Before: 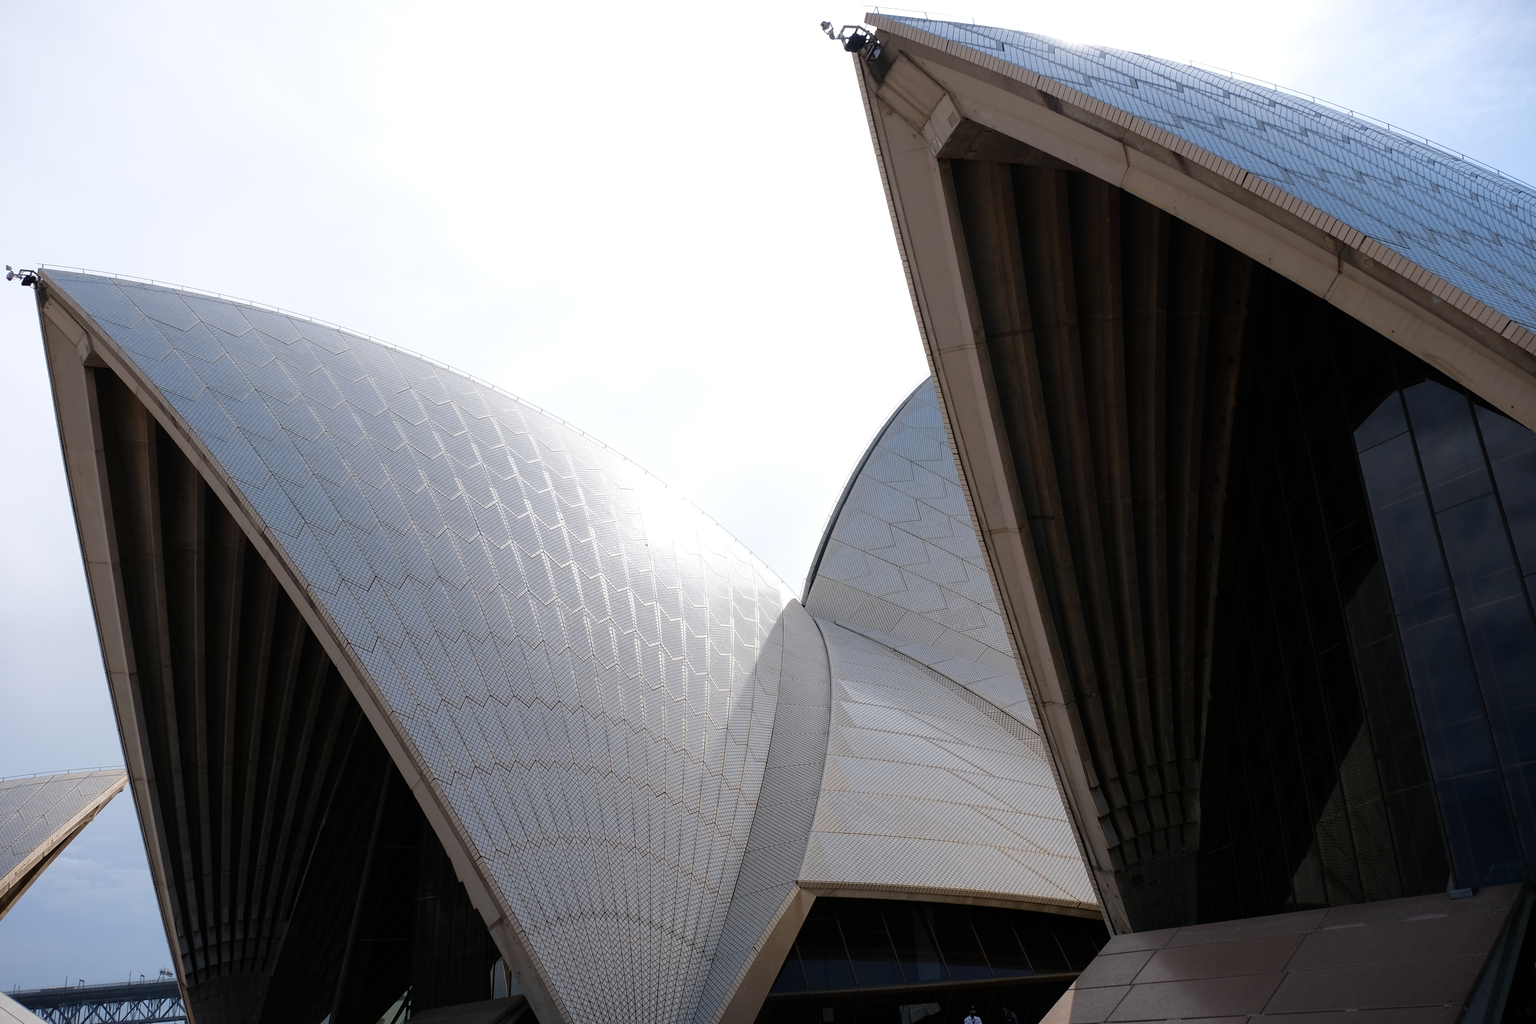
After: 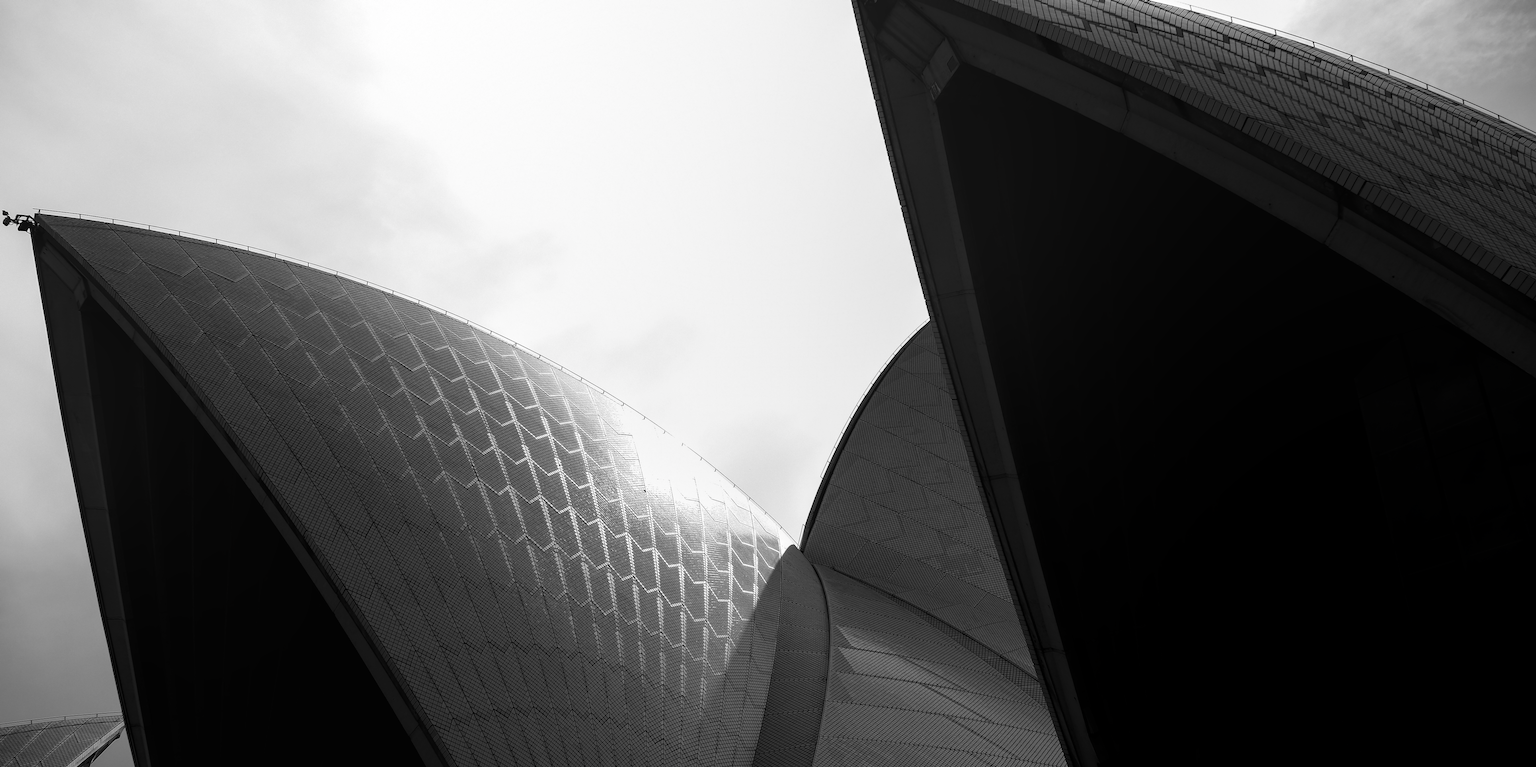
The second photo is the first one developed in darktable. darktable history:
color calibration: illuminant as shot in camera, x 0.358, y 0.373, temperature 4628.91 K
local contrast: on, module defaults
contrast brightness saturation: contrast 0.016, brightness -0.999, saturation -0.997
crop: left 0.262%, top 5.465%, bottom 19.782%
tone equalizer: smoothing diameter 24.85%, edges refinement/feathering 7.7, preserve details guided filter
